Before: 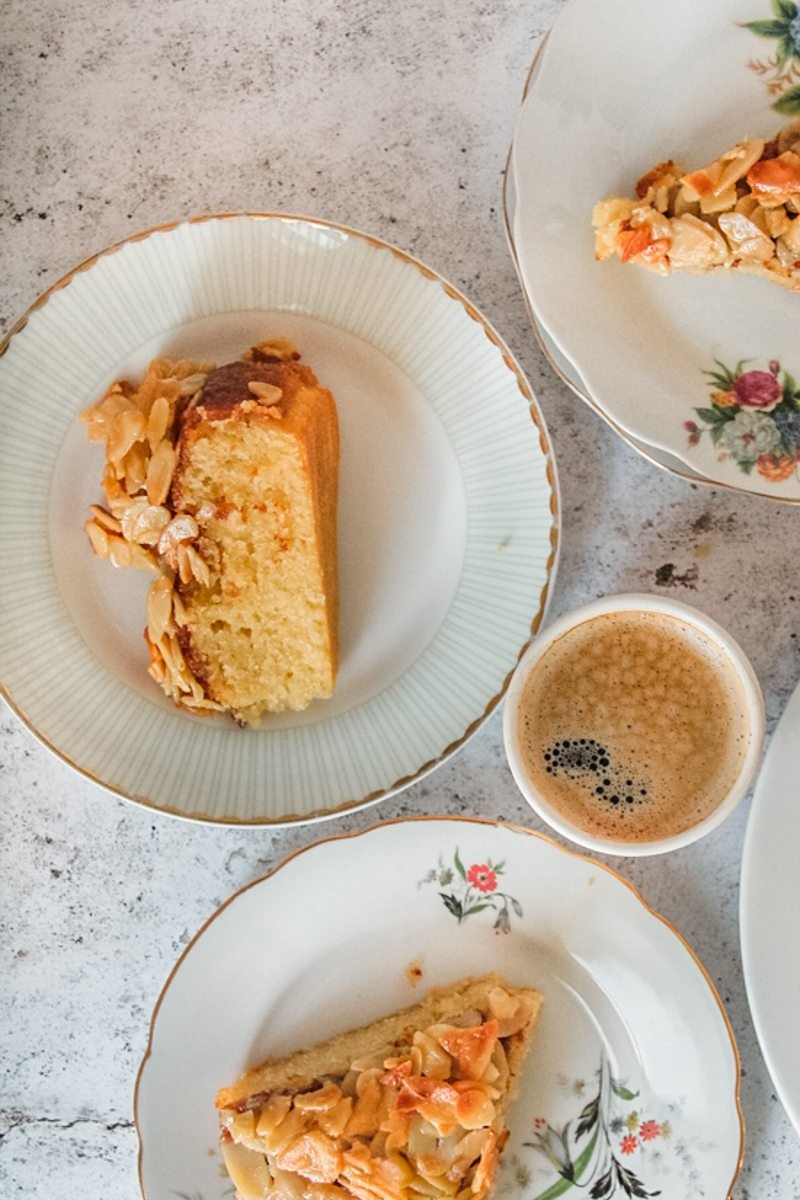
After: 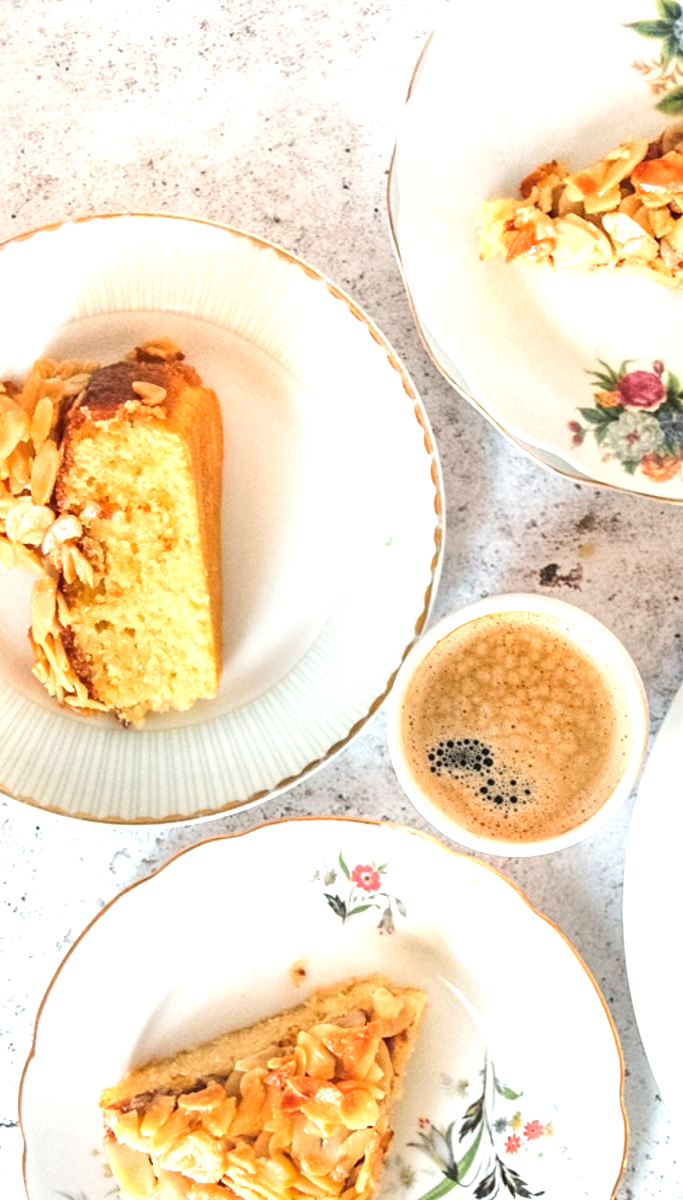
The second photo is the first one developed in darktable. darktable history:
exposure: black level correction 0, exposure 1.015 EV, compensate exposure bias true, compensate highlight preservation false
crop and rotate: left 14.584%
